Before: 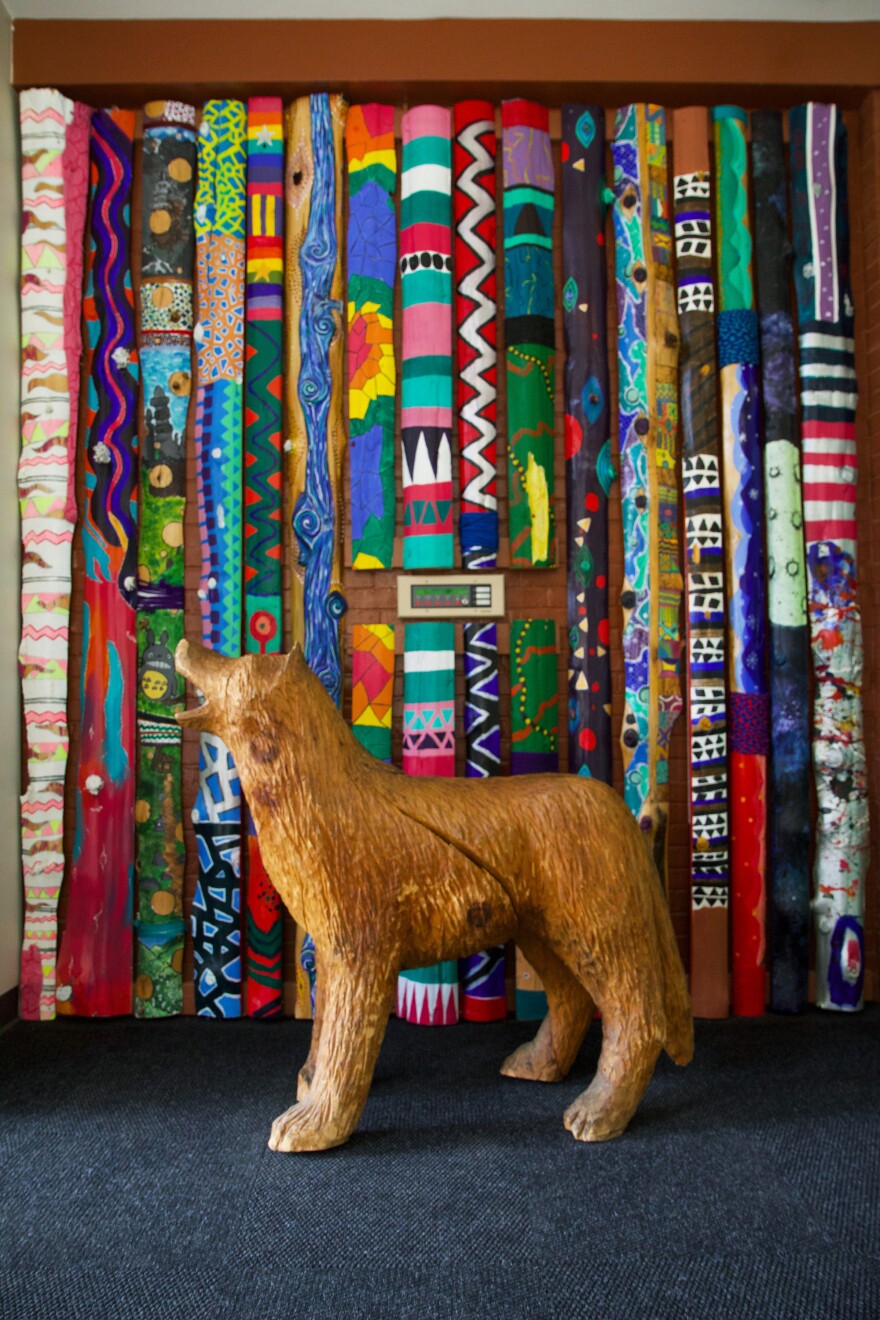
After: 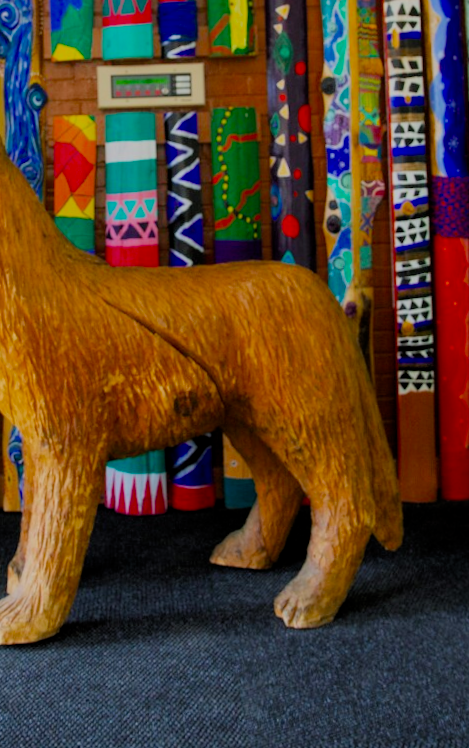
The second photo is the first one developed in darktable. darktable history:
rotate and perspective: rotation -1.17°, automatic cropping off
crop: left 34.479%, top 38.822%, right 13.718%, bottom 5.172%
filmic rgb: black relative exposure -8.79 EV, white relative exposure 4.98 EV, threshold 6 EV, target black luminance 0%, hardness 3.77, latitude 66.34%, contrast 0.822, highlights saturation mix 10%, shadows ↔ highlights balance 20%, add noise in highlights 0.1, color science v4 (2020), iterations of high-quality reconstruction 0, type of noise poissonian, enable highlight reconstruction true
